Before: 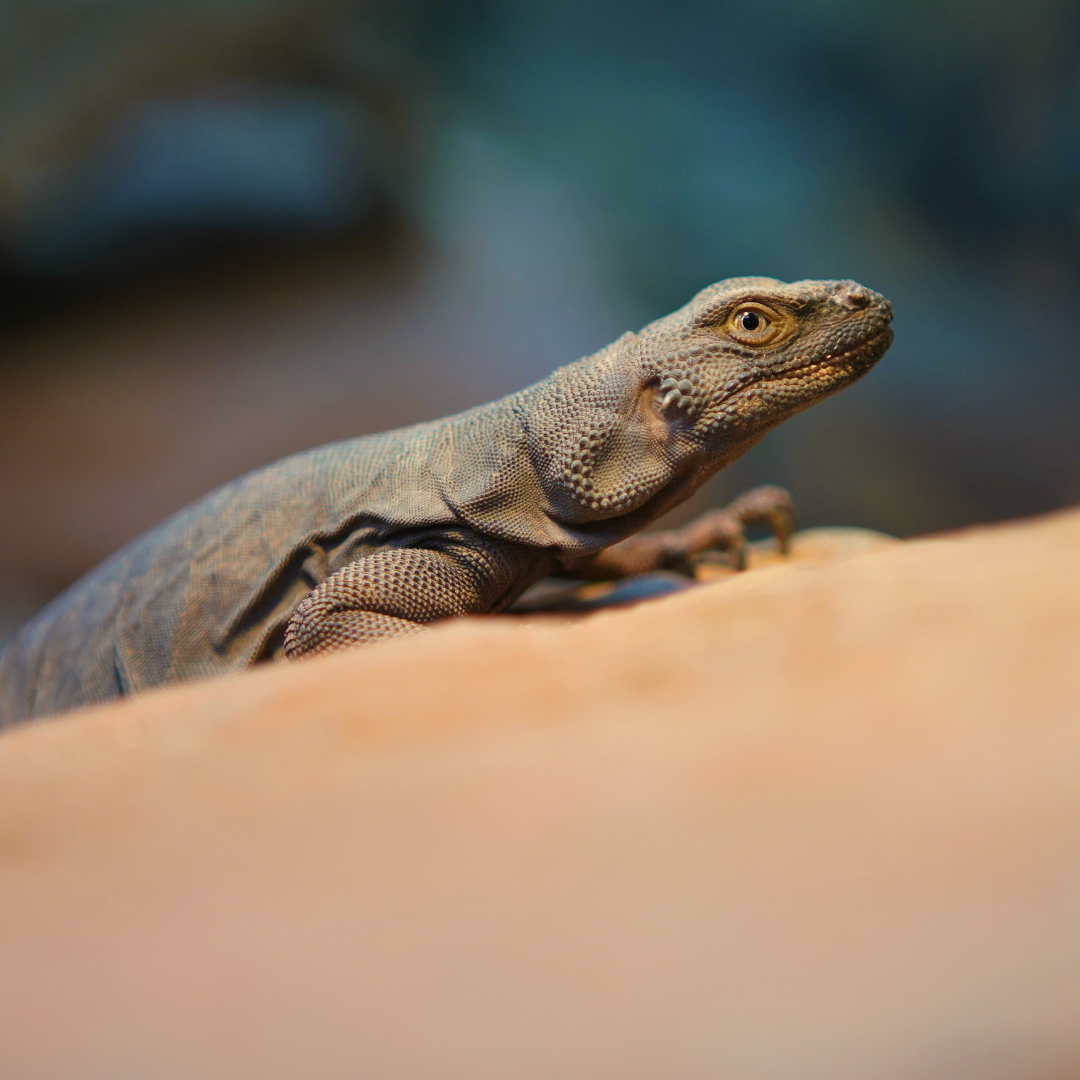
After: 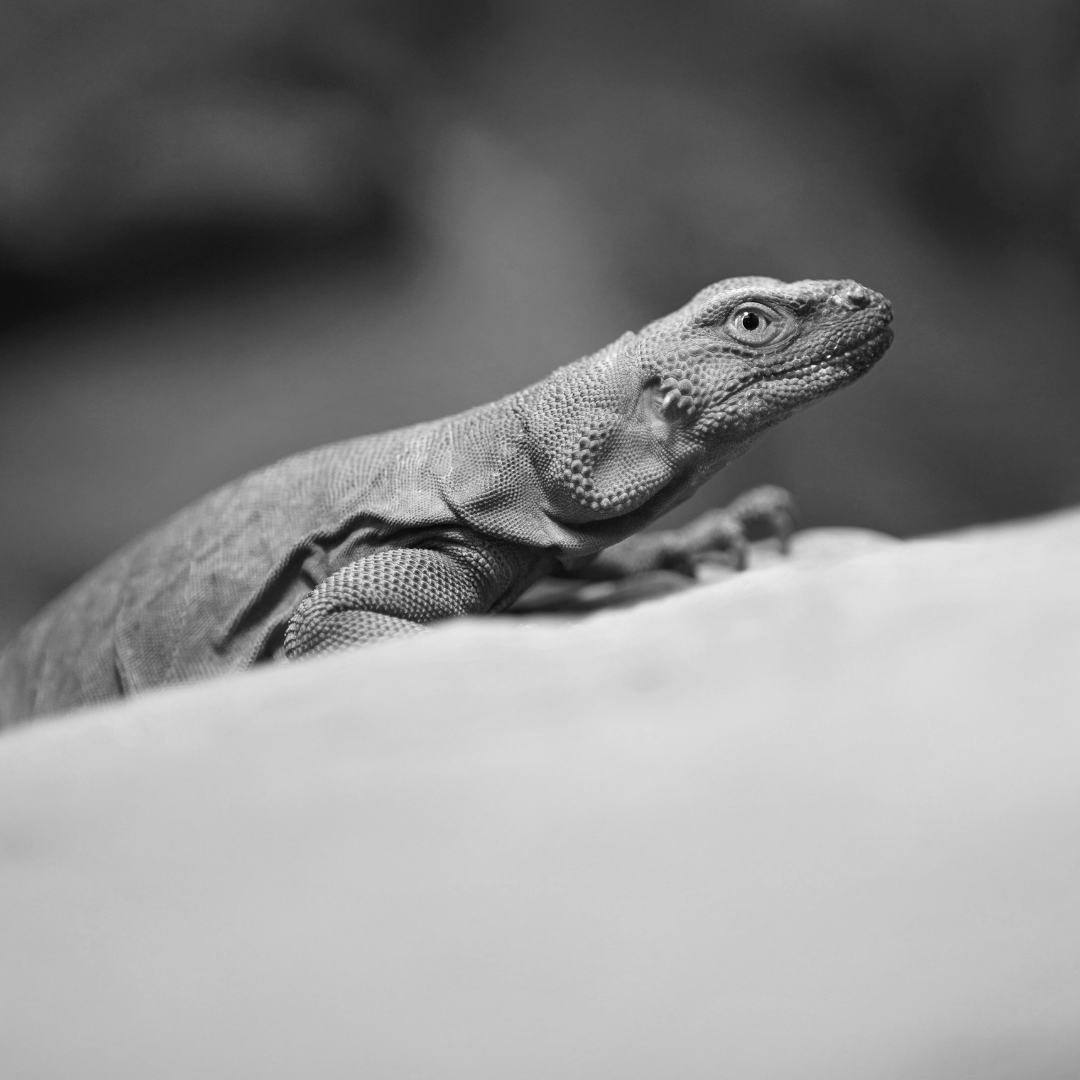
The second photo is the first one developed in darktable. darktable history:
monochrome: on, module defaults
white balance: red 1.467, blue 0.684
